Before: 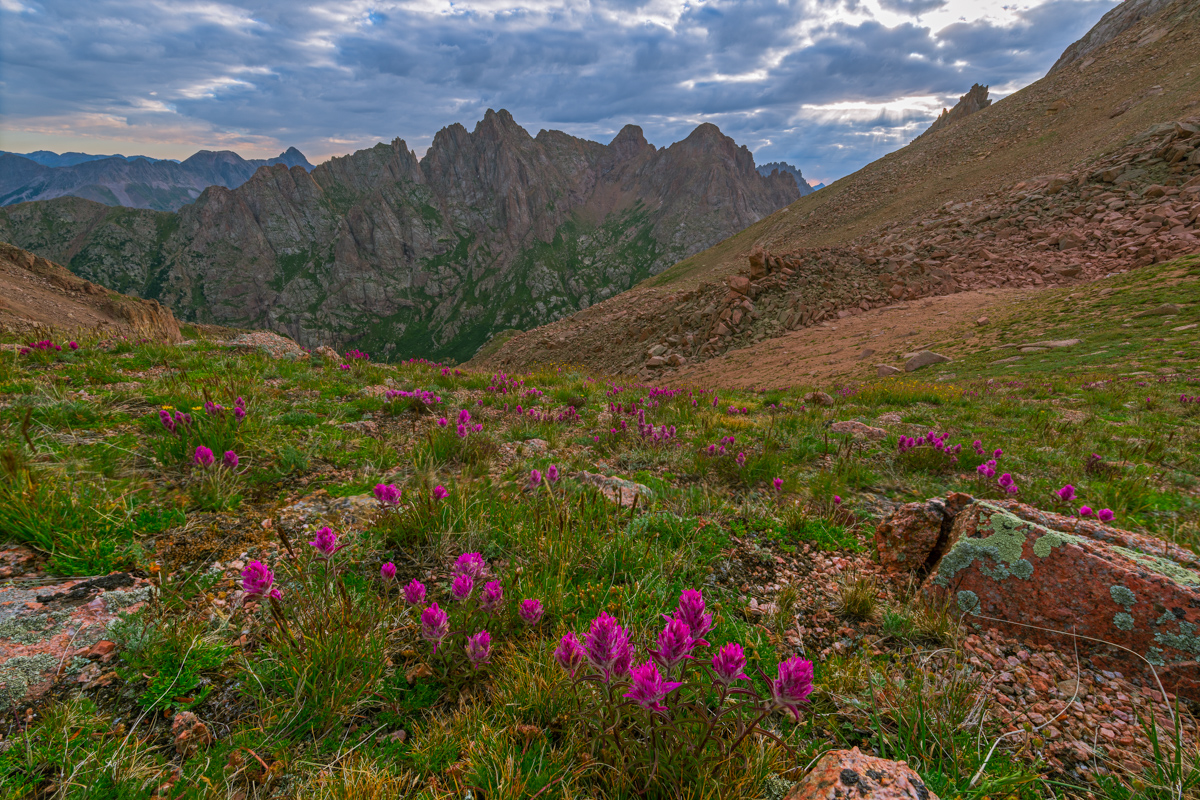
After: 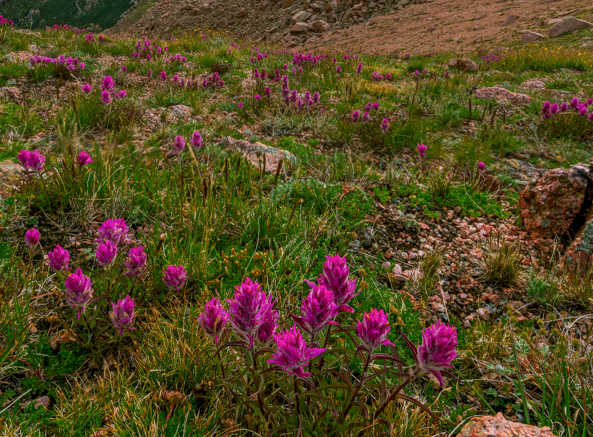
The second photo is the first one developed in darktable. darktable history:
crop: left 29.672%, top 41.786%, right 20.851%, bottom 3.487%
local contrast: on, module defaults
